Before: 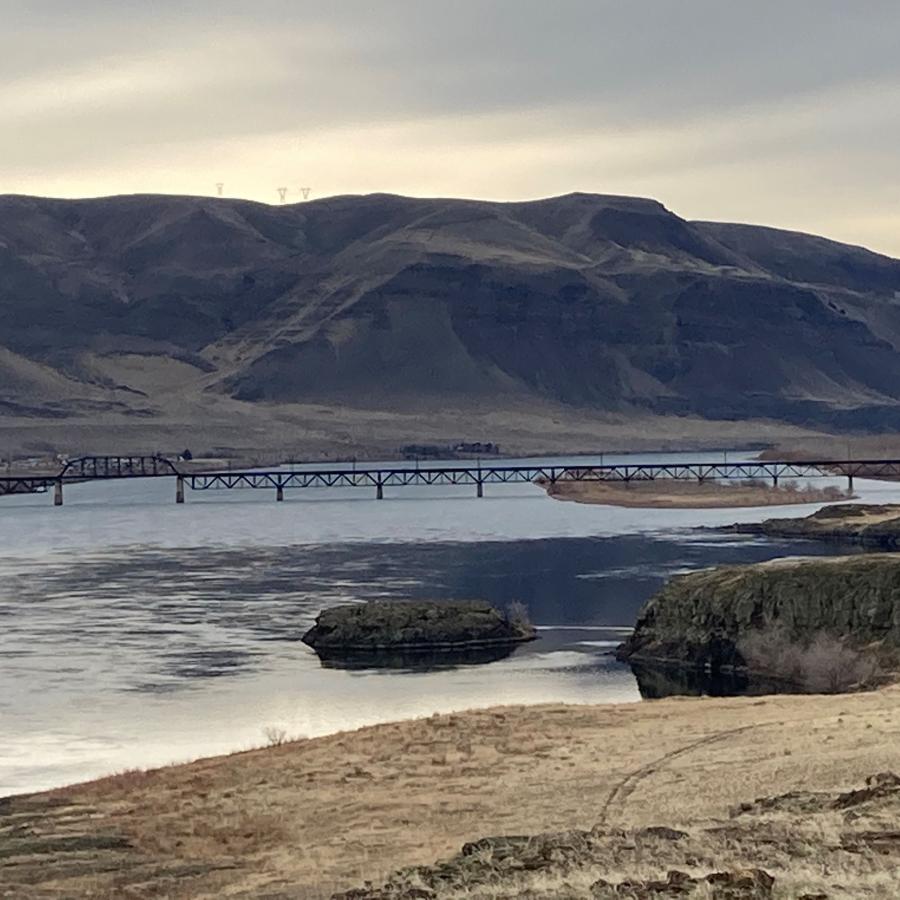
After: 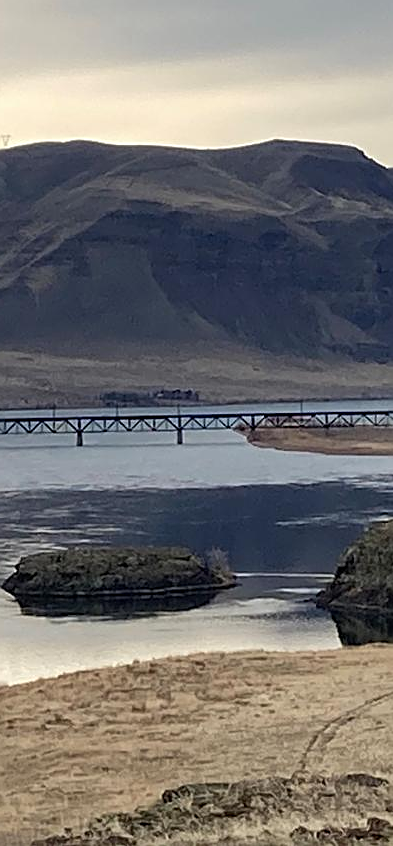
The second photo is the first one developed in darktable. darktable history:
crop: left 33.415%, top 5.952%, right 22.903%
sharpen: amount 0.5
